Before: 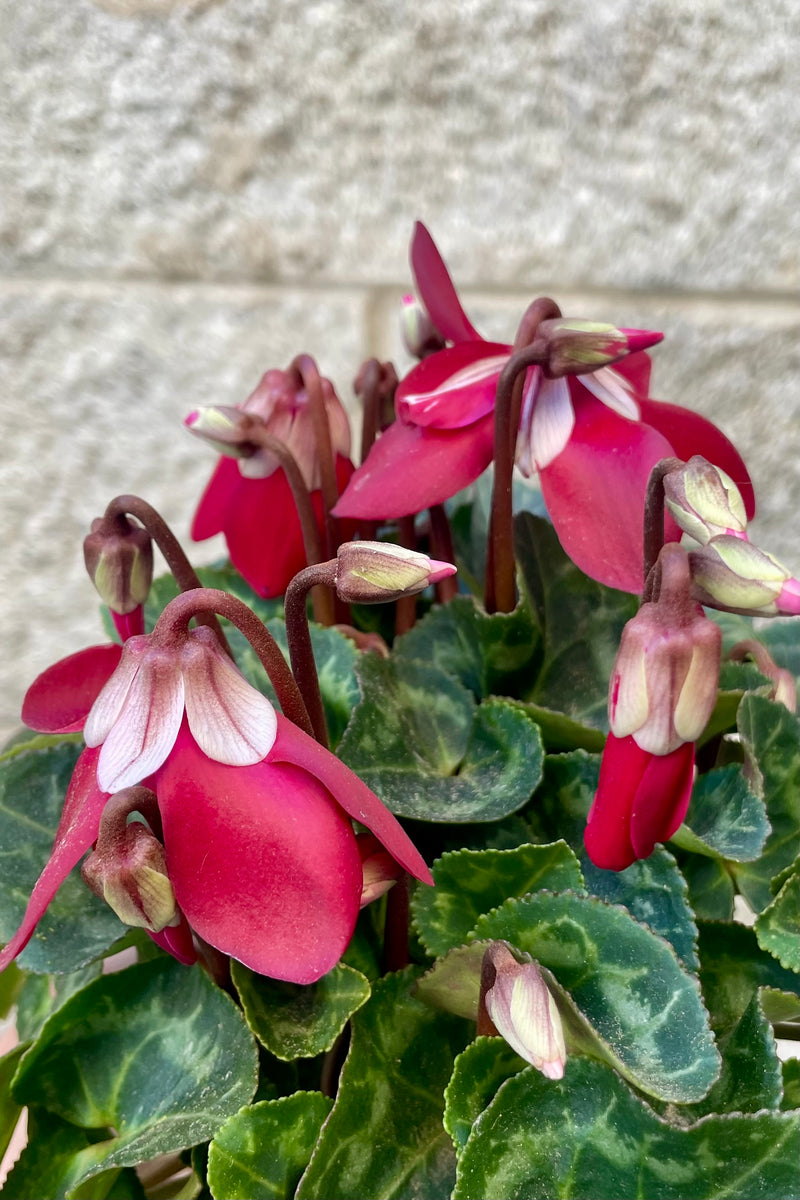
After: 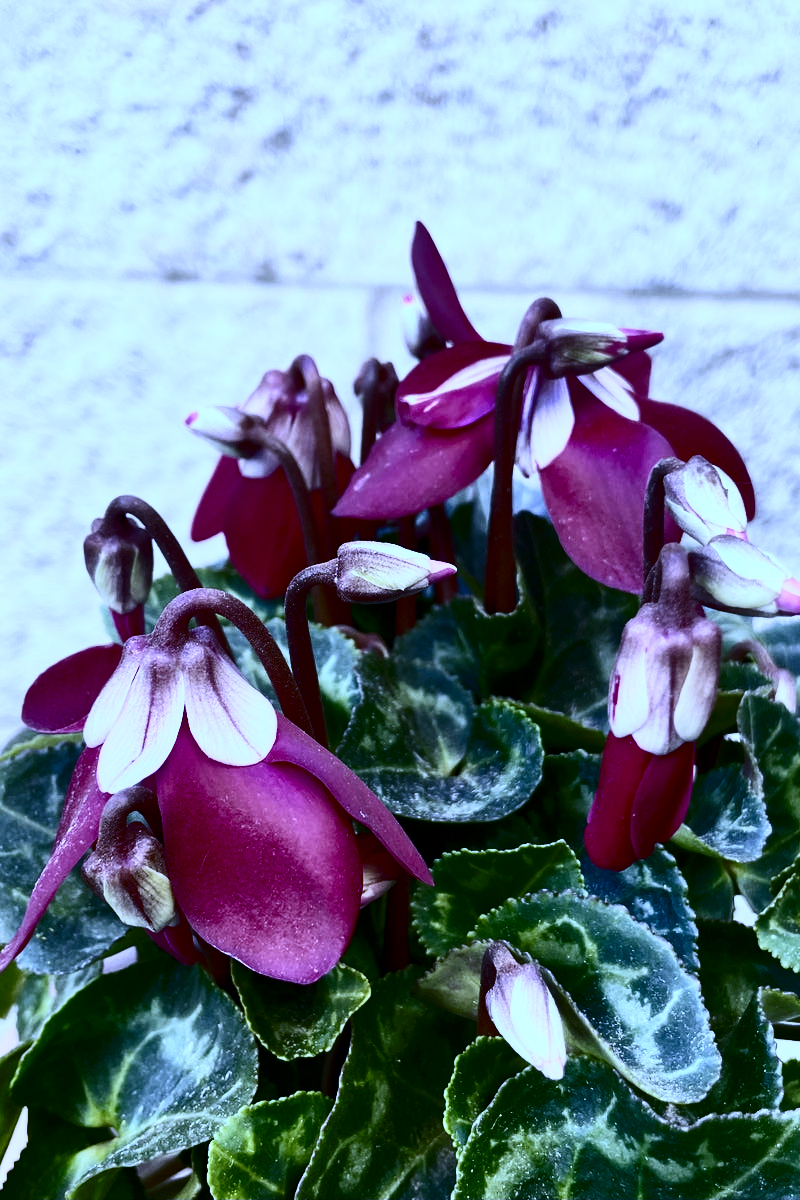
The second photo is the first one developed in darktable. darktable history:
contrast brightness saturation: contrast 0.5, saturation -0.1
white balance: red 0.766, blue 1.537
